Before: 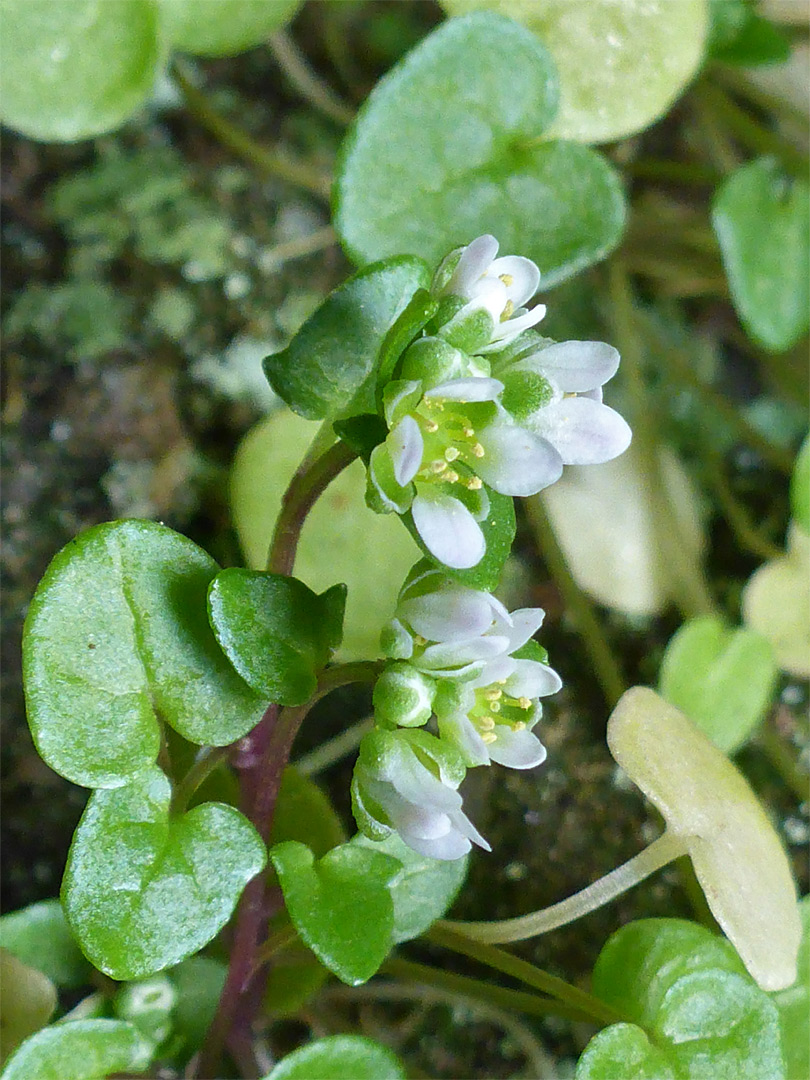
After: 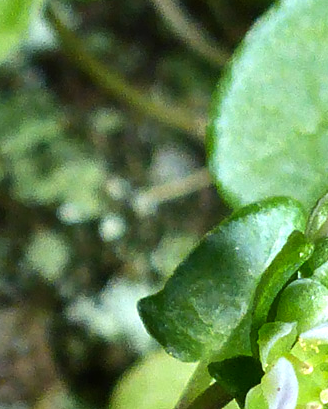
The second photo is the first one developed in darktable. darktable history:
crop: left 15.452%, top 5.459%, right 43.956%, bottom 56.62%
tone equalizer: -8 EV -0.75 EV, -7 EV -0.7 EV, -6 EV -0.6 EV, -5 EV -0.4 EV, -3 EV 0.4 EV, -2 EV 0.6 EV, -1 EV 0.7 EV, +0 EV 0.75 EV, edges refinement/feathering 500, mask exposure compensation -1.57 EV, preserve details no
exposure: compensate highlight preservation false
shadows and highlights: shadows 37.27, highlights -28.18, soften with gaussian
